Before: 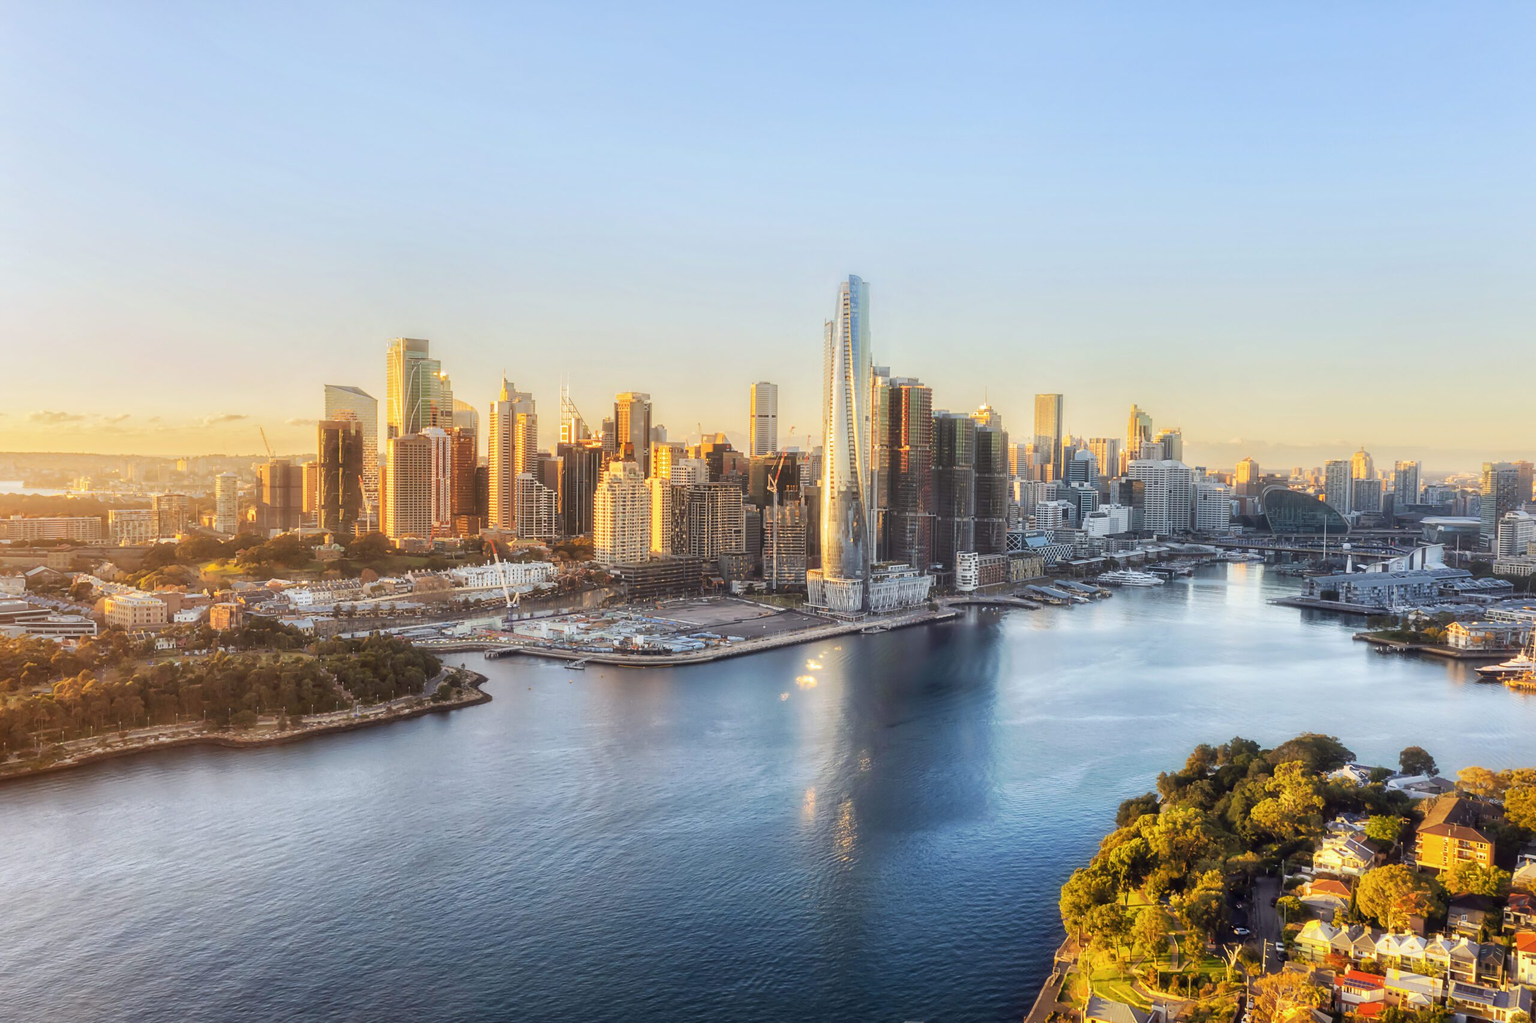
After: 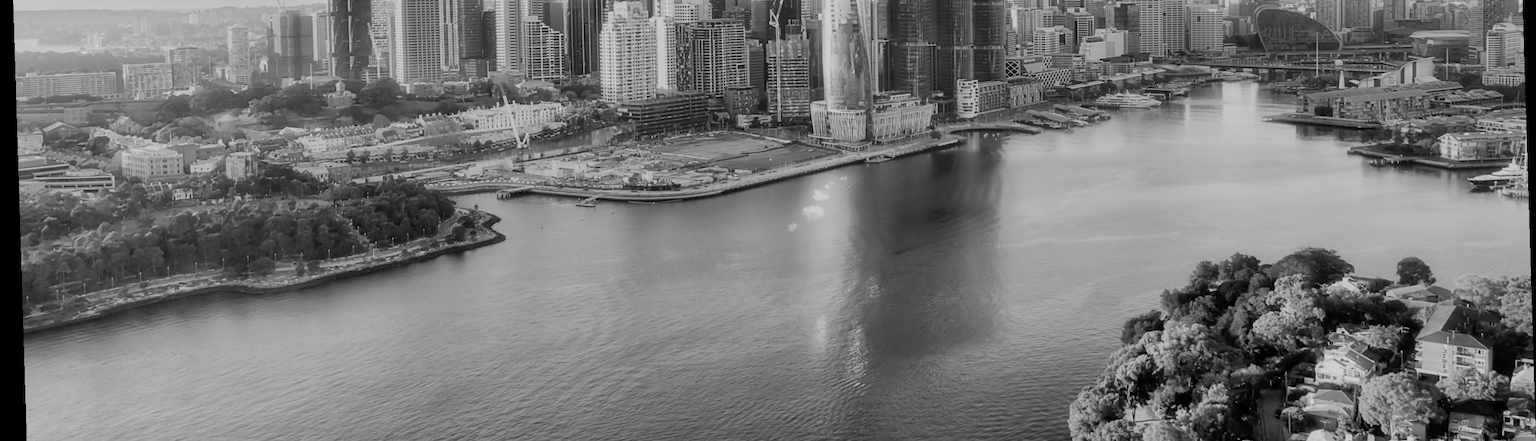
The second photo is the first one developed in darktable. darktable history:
crop: top 45.551%, bottom 12.262%
rotate and perspective: rotation -1.77°, lens shift (horizontal) 0.004, automatic cropping off
color correction: highlights a* 10.32, highlights b* 14.66, shadows a* -9.59, shadows b* -15.02
filmic rgb: black relative exposure -7.65 EV, white relative exposure 4.56 EV, hardness 3.61, contrast 1.05
monochrome: a -6.99, b 35.61, size 1.4
white balance: red 0.948, green 1.02, blue 1.176
